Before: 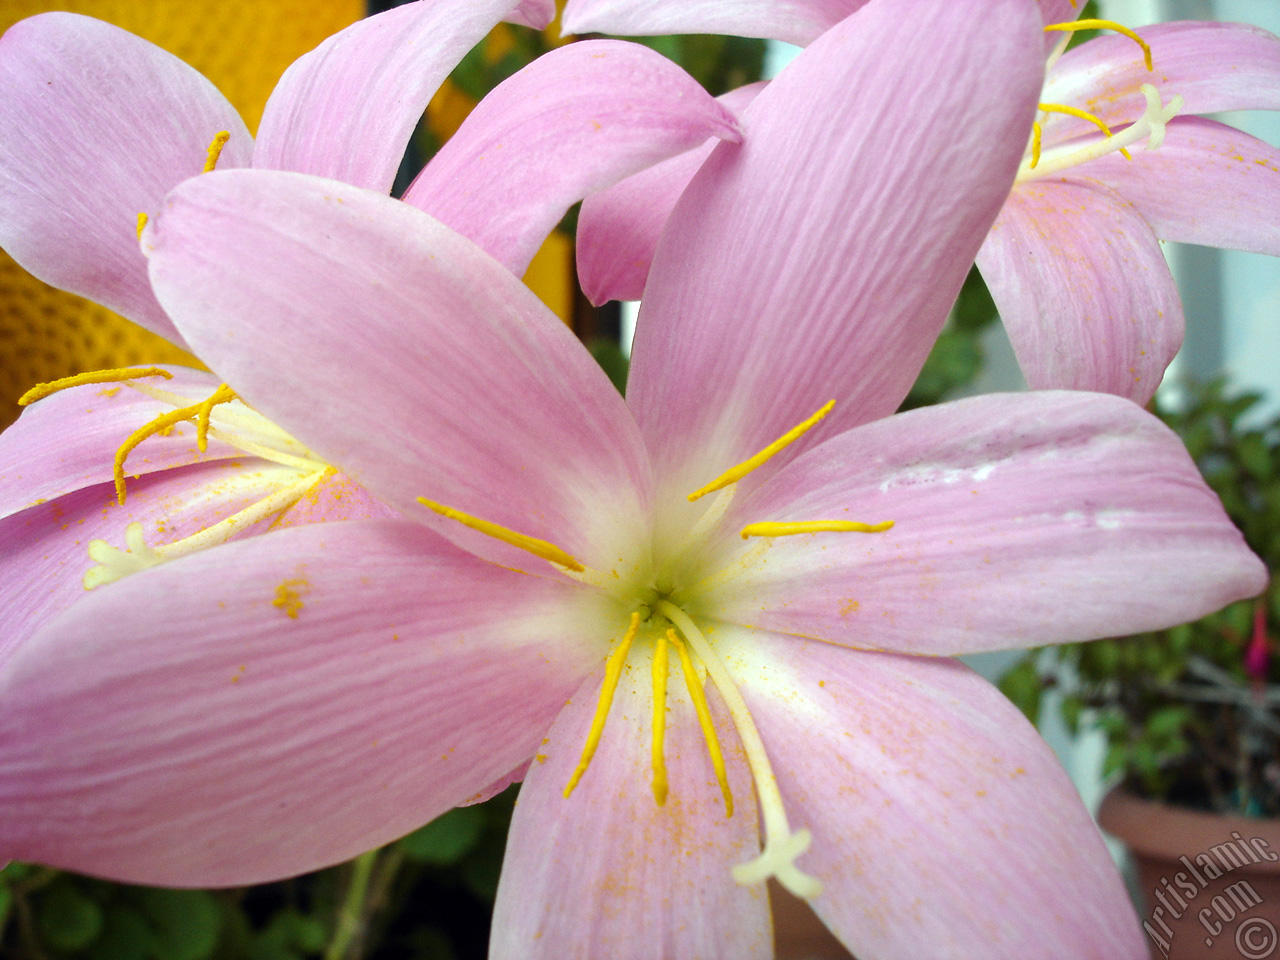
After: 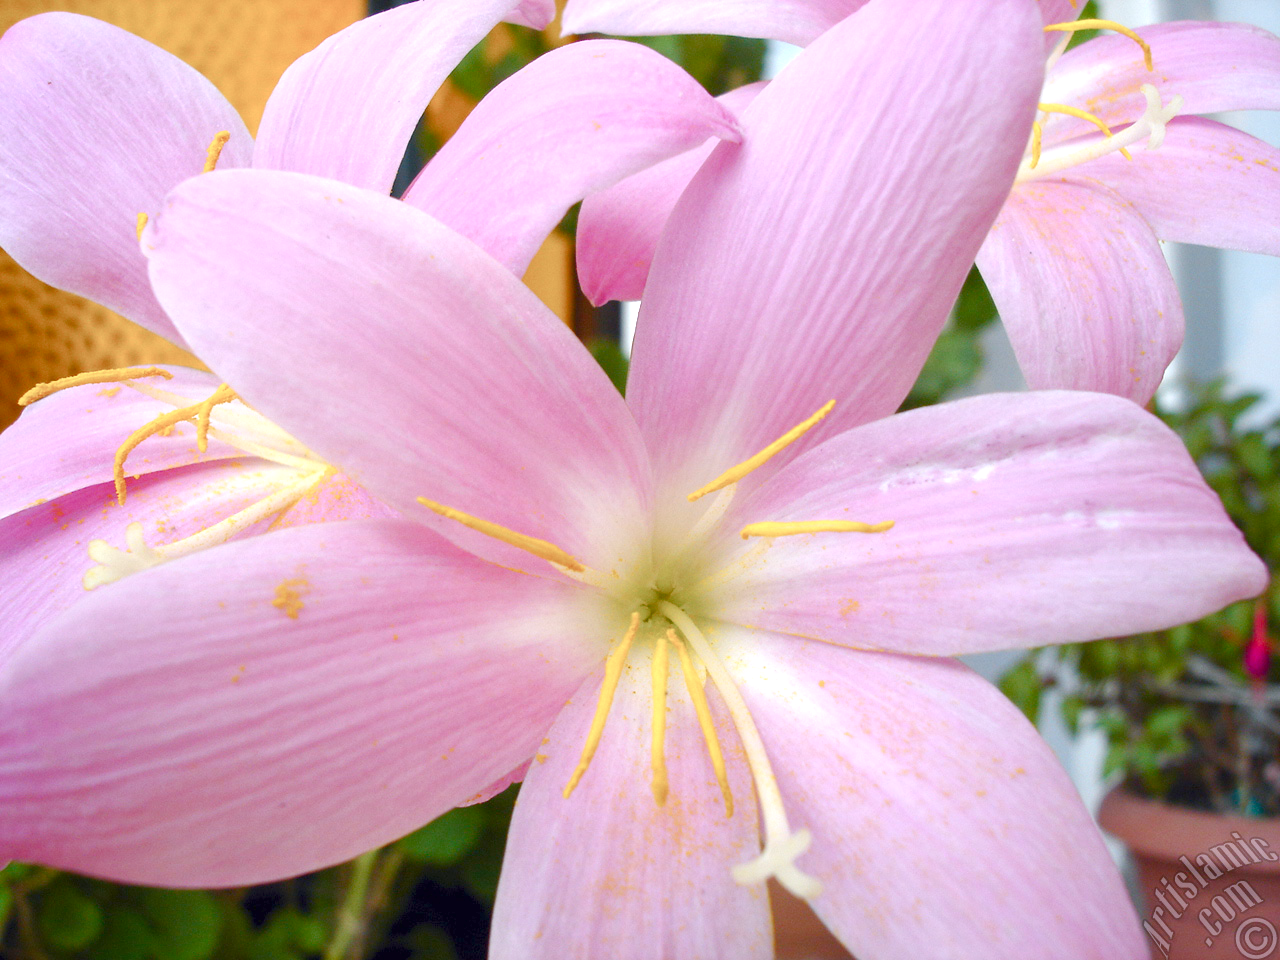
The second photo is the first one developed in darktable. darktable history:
white balance: red 1.066, blue 1.119
exposure: black level correction 0, exposure 0.7 EV, compensate exposure bias true, compensate highlight preservation false
color balance rgb: shadows lift › chroma 1%, shadows lift › hue 113°, highlights gain › chroma 0.2%, highlights gain › hue 333°, perceptual saturation grading › global saturation 20%, perceptual saturation grading › highlights -50%, perceptual saturation grading › shadows 25%, contrast -20%
rotate and perspective: crop left 0, crop top 0
